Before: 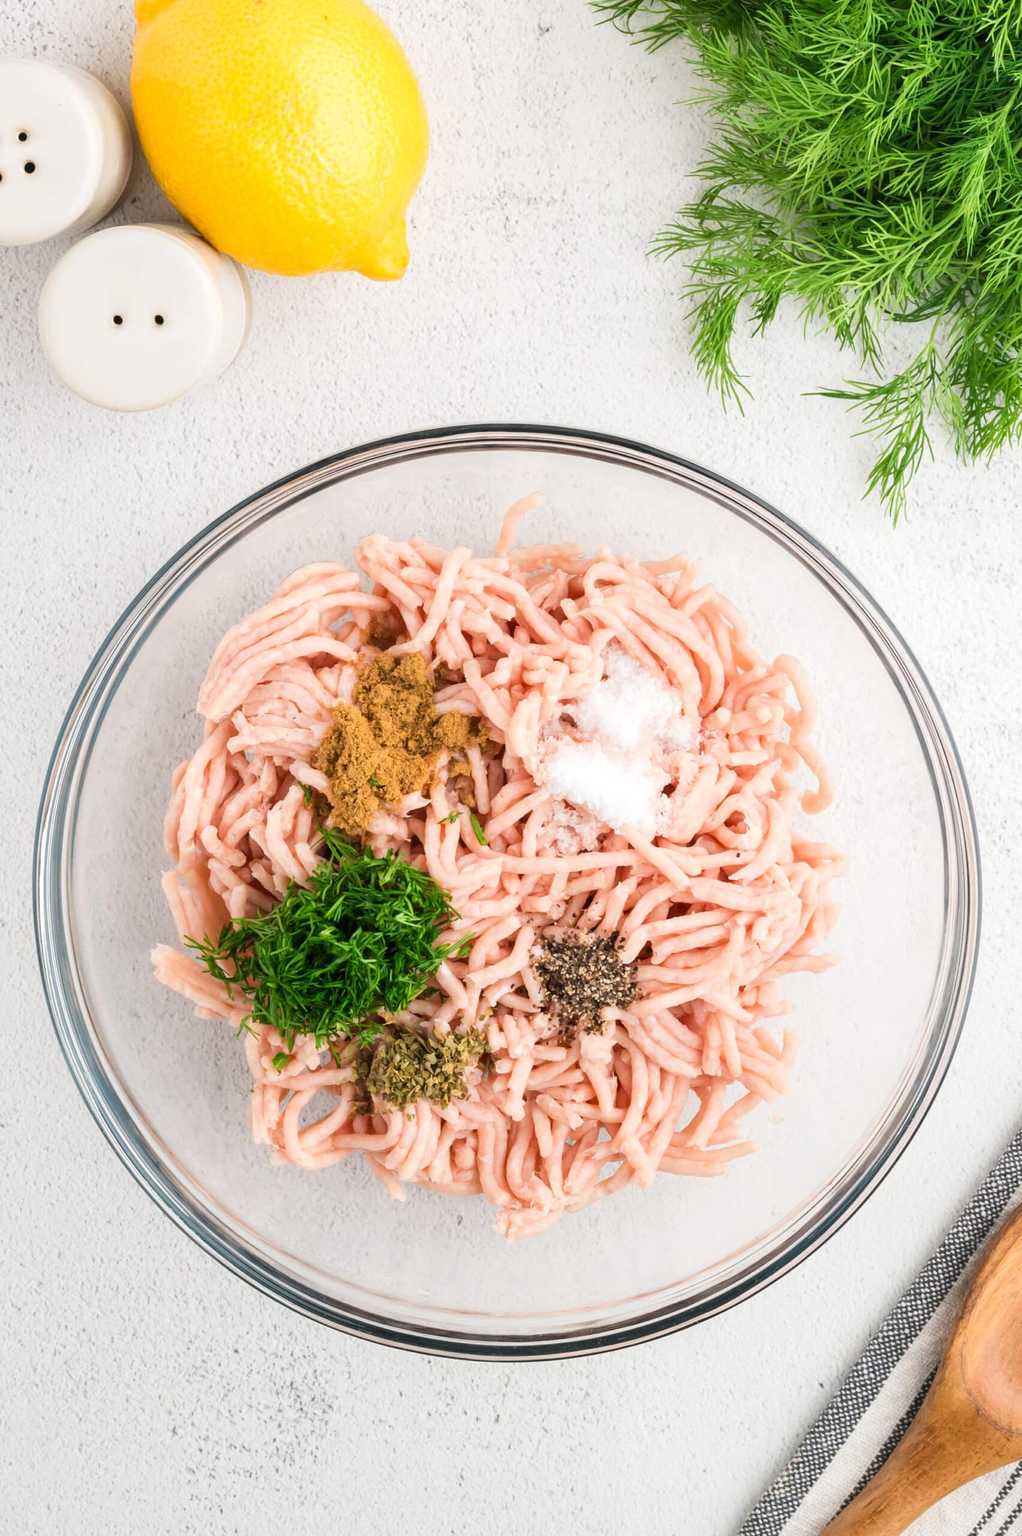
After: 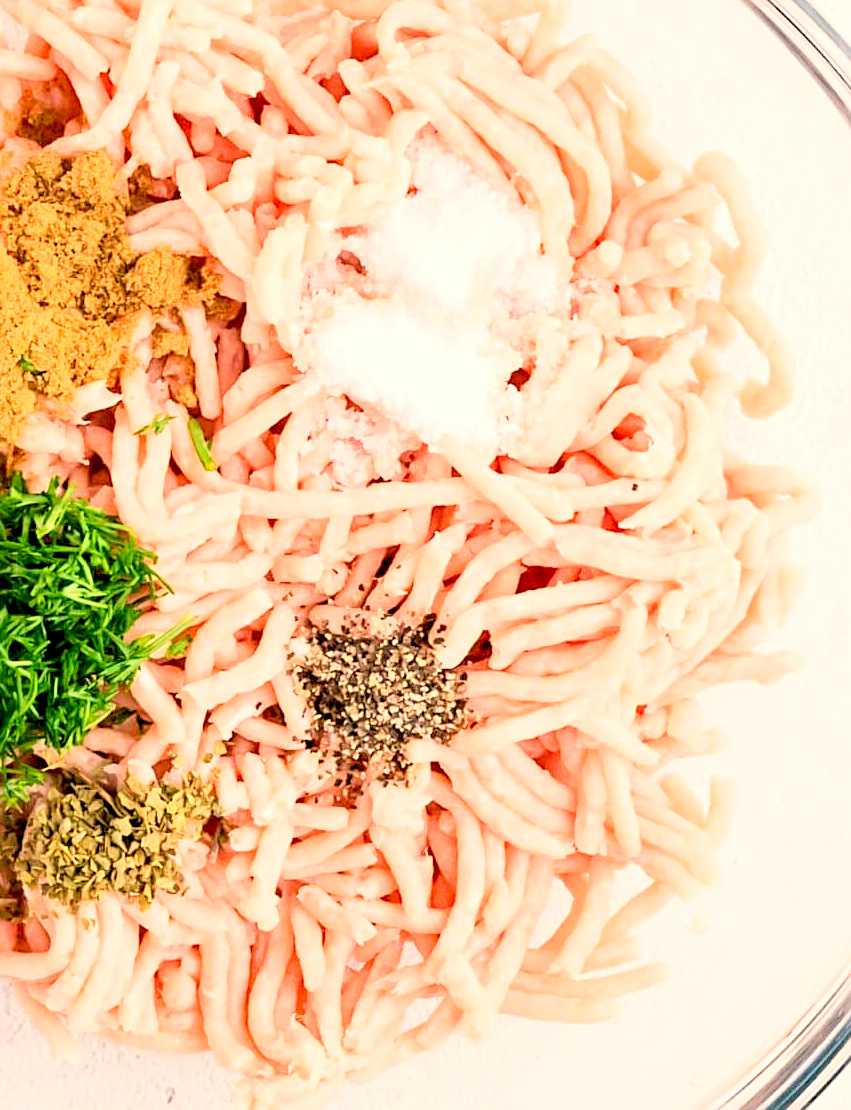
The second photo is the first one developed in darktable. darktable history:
exposure: black level correction 0.01, exposure 0.116 EV, compensate highlight preservation false
sharpen: radius 2.76
crop: left 34.985%, top 36.675%, right 15.051%, bottom 19.958%
tone equalizer: -8 EV -0.784 EV, -7 EV -0.739 EV, -6 EV -0.576 EV, -5 EV -0.36 EV, -3 EV 0.379 EV, -2 EV 0.6 EV, -1 EV 0.678 EV, +0 EV 0.734 EV
contrast brightness saturation: contrast 0.201, brightness 0.157, saturation 0.222
color balance rgb: highlights gain › chroma 3.069%, highlights gain › hue 60.24°, perceptual saturation grading › global saturation -1.573%, perceptual saturation grading › highlights -8.163%, perceptual saturation grading › mid-tones 8.418%, perceptual saturation grading › shadows 4.301%, contrast -19.927%
